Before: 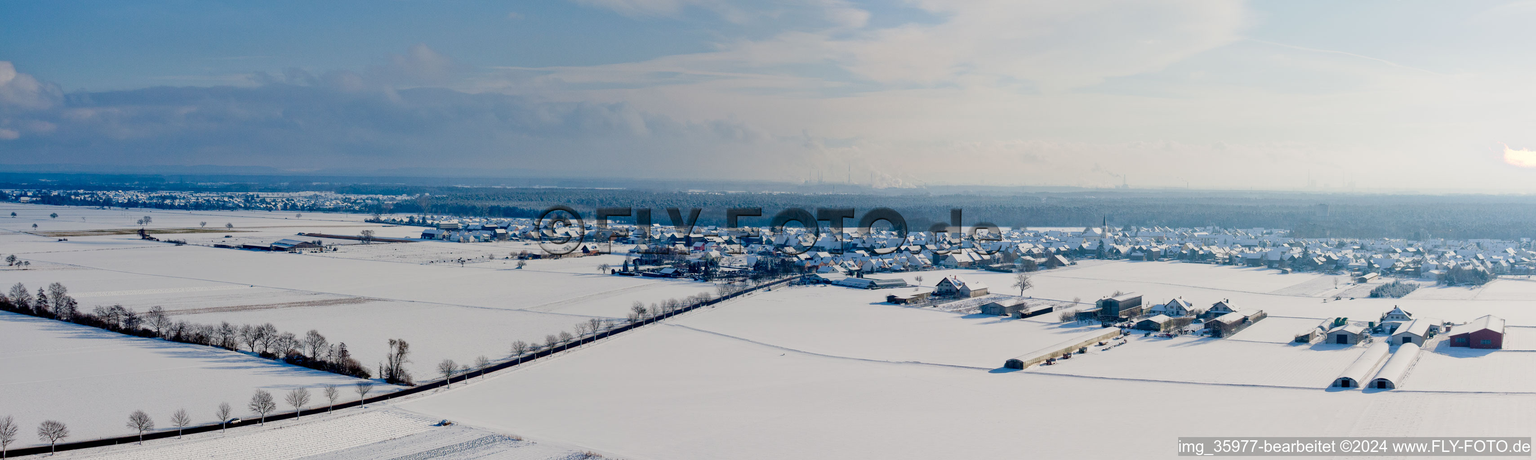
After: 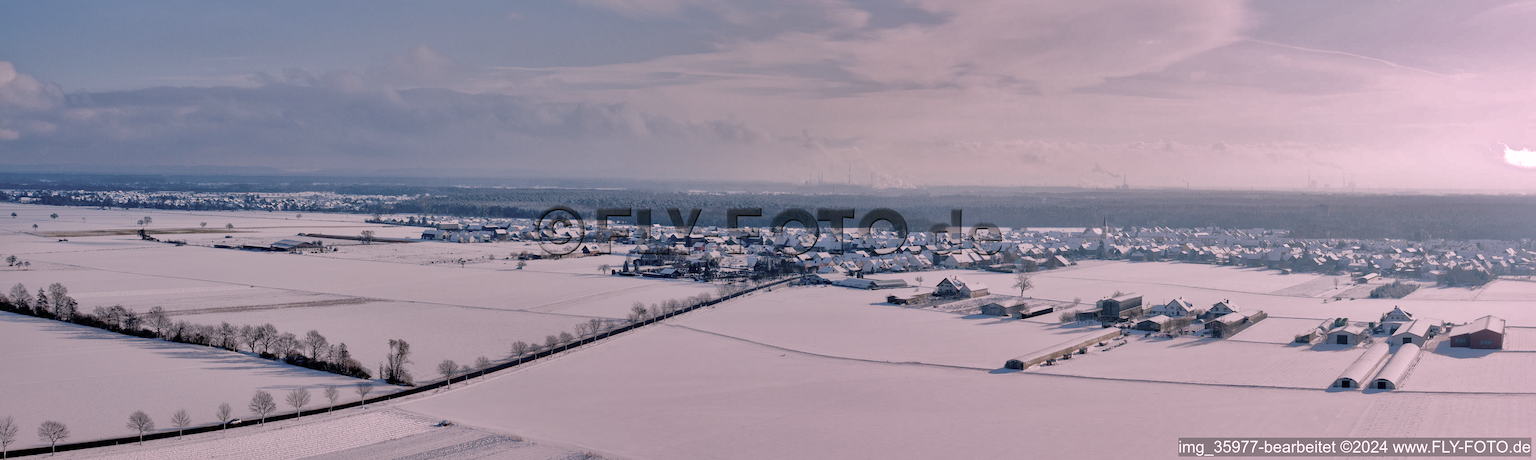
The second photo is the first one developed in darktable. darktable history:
color balance rgb: linear chroma grading › global chroma -16.06%, perceptual saturation grading › global saturation -32.85%, global vibrance -23.56%
shadows and highlights: shadows 25, highlights -70
white balance: red 1.188, blue 1.11
